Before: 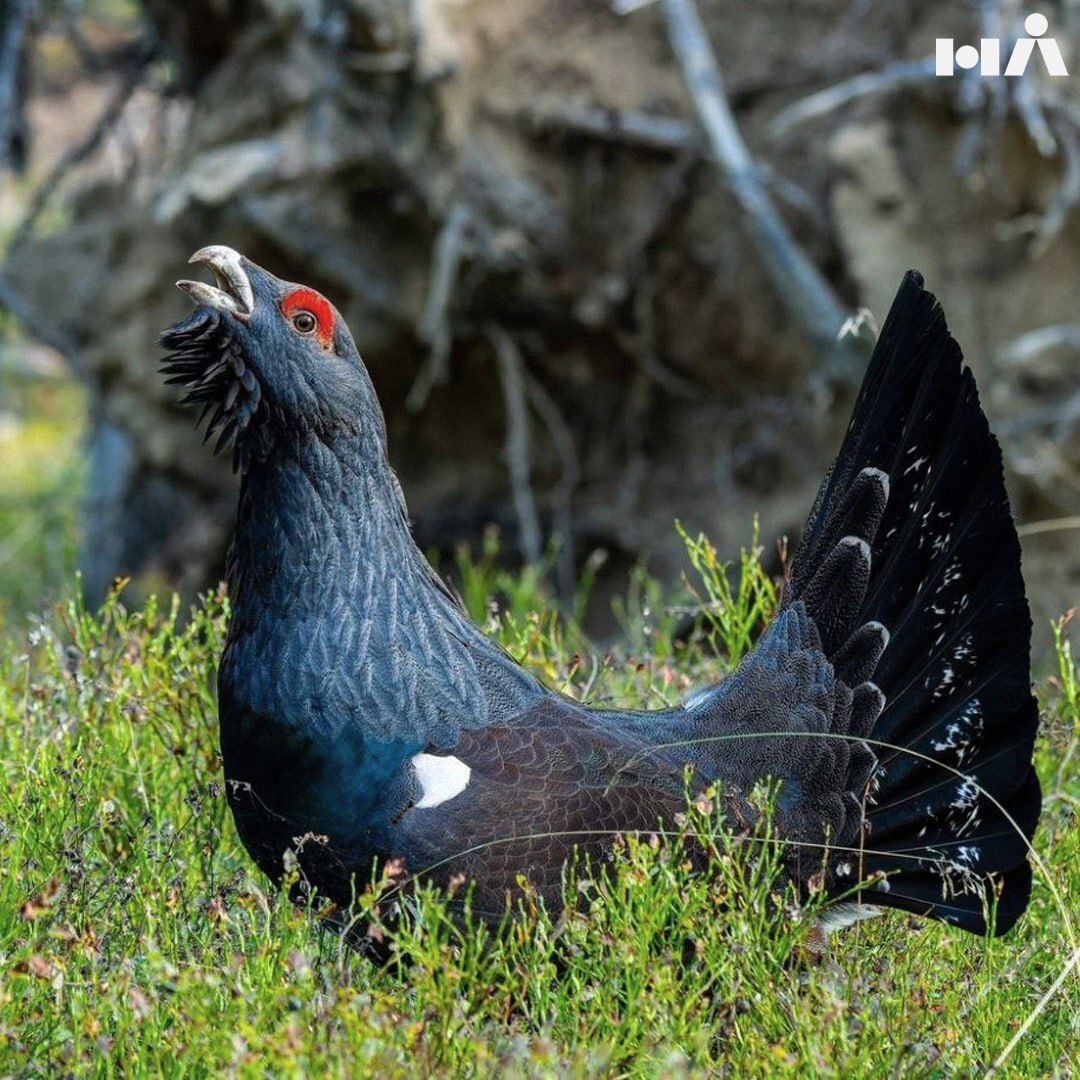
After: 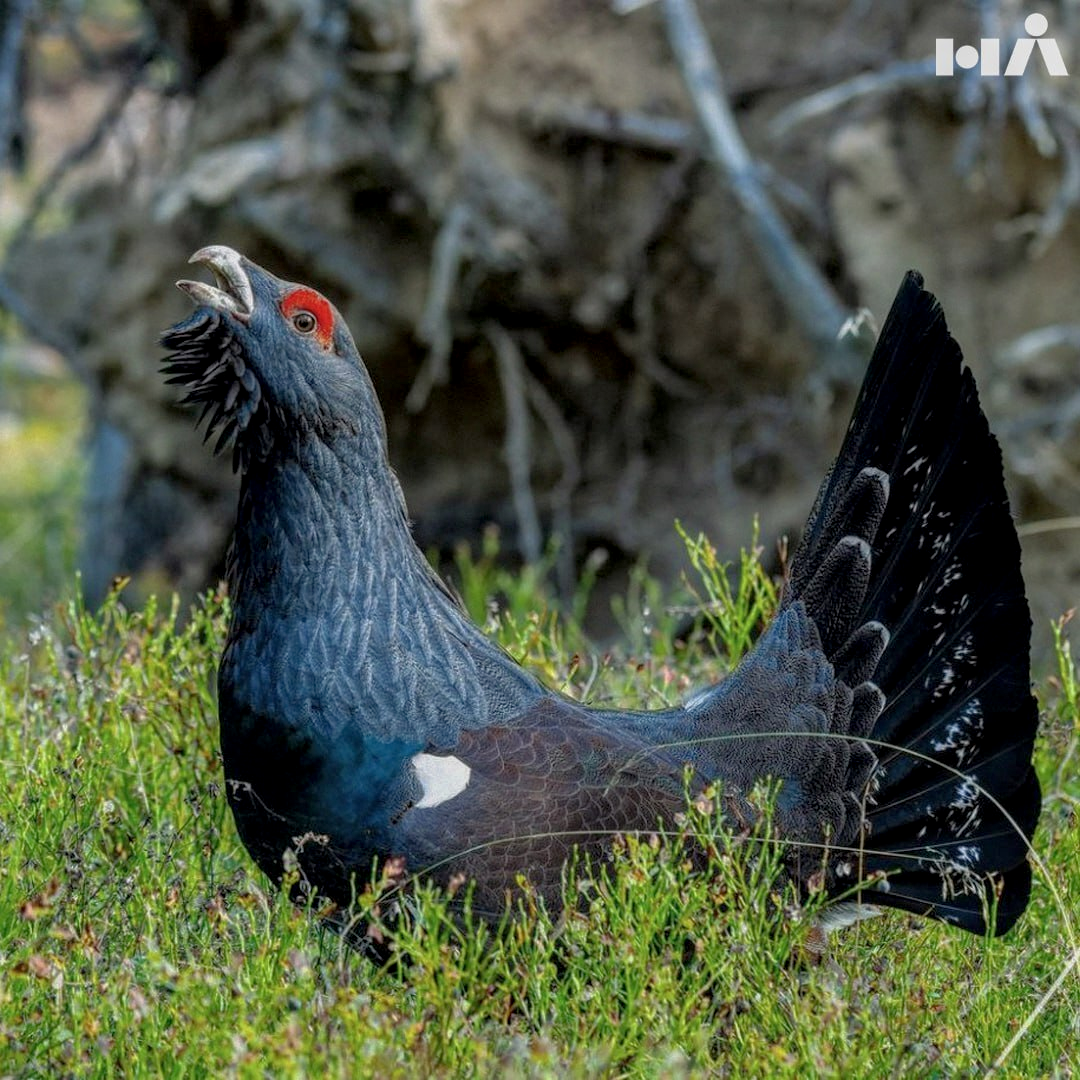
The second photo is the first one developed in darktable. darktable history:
local contrast: on, module defaults
tone equalizer: -8 EV 0.271 EV, -7 EV 0.388 EV, -6 EV 0.382 EV, -5 EV 0.279 EV, -3 EV -0.261 EV, -2 EV -0.425 EV, -1 EV -0.398 EV, +0 EV -0.279 EV, edges refinement/feathering 500, mask exposure compensation -1.57 EV, preserve details no
